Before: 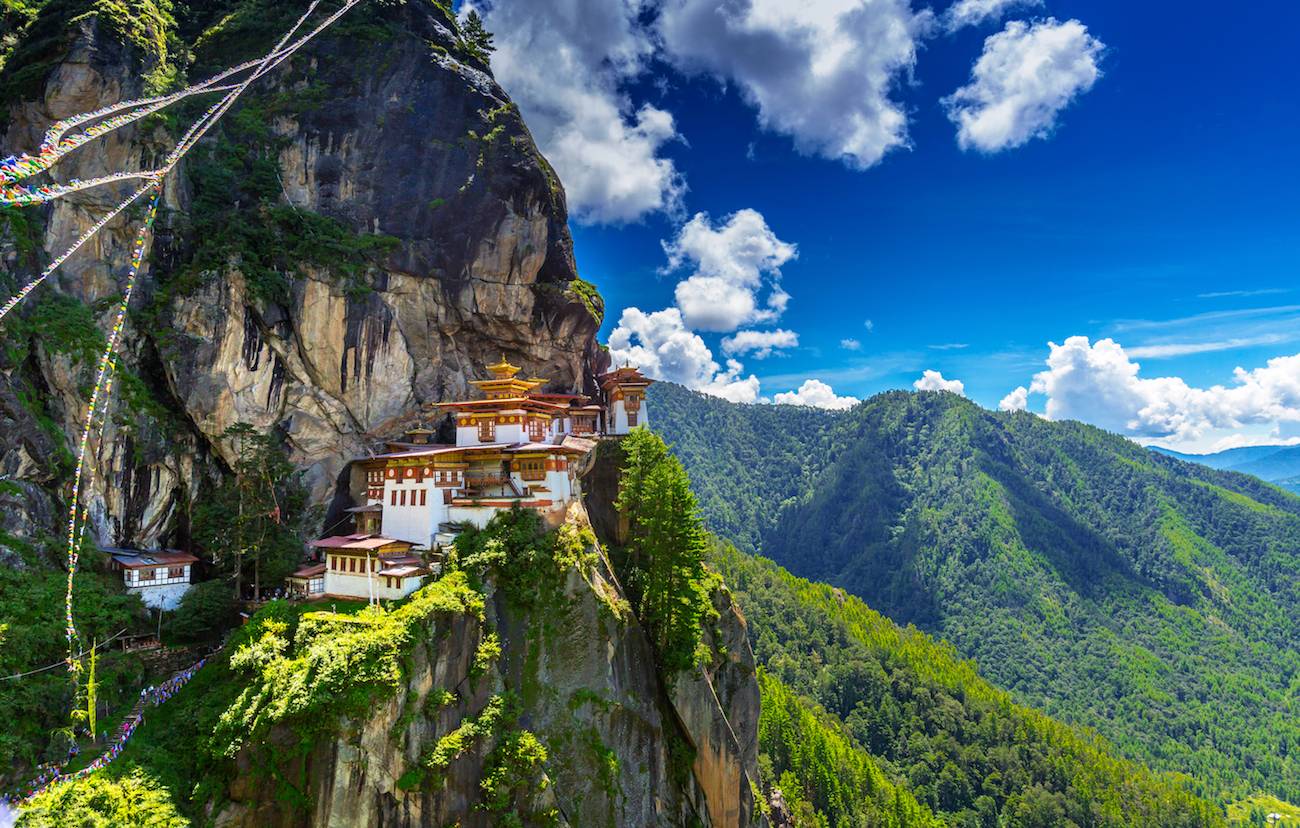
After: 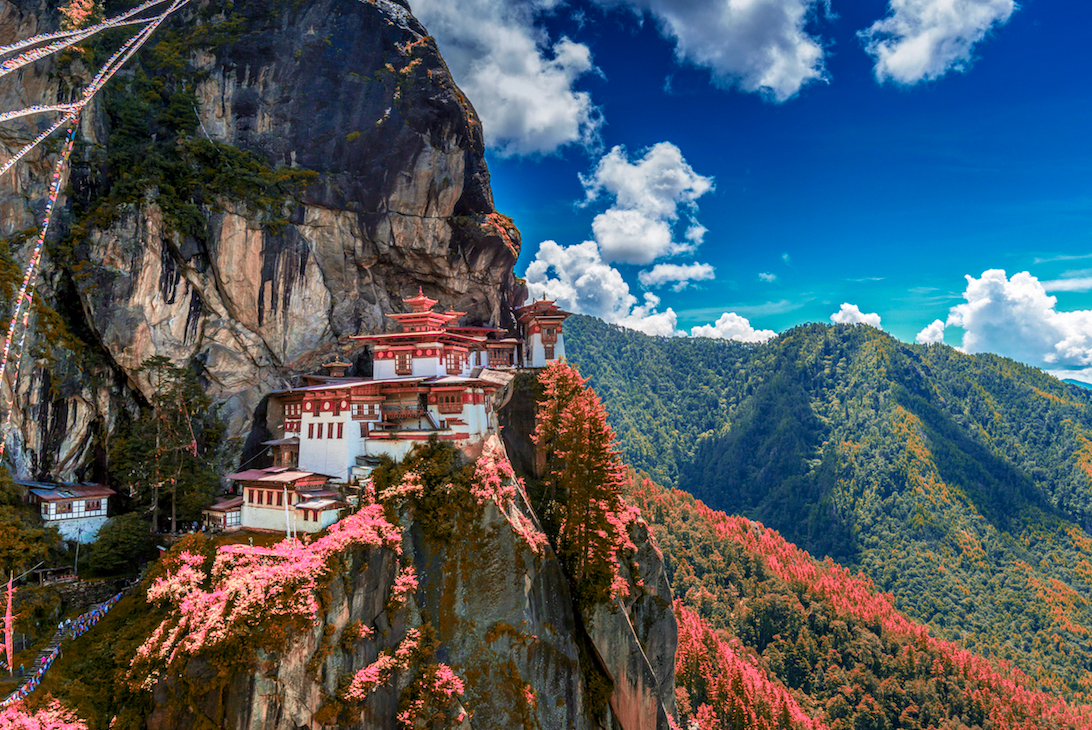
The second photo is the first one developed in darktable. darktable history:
crop: left 6.446%, top 8.188%, right 9.538%, bottom 3.548%
local contrast: on, module defaults
exposure: exposure -0.177 EV, compensate highlight preservation false
color zones: curves: ch2 [(0, 0.488) (0.143, 0.417) (0.286, 0.212) (0.429, 0.179) (0.571, 0.154) (0.714, 0.415) (0.857, 0.495) (1, 0.488)]
